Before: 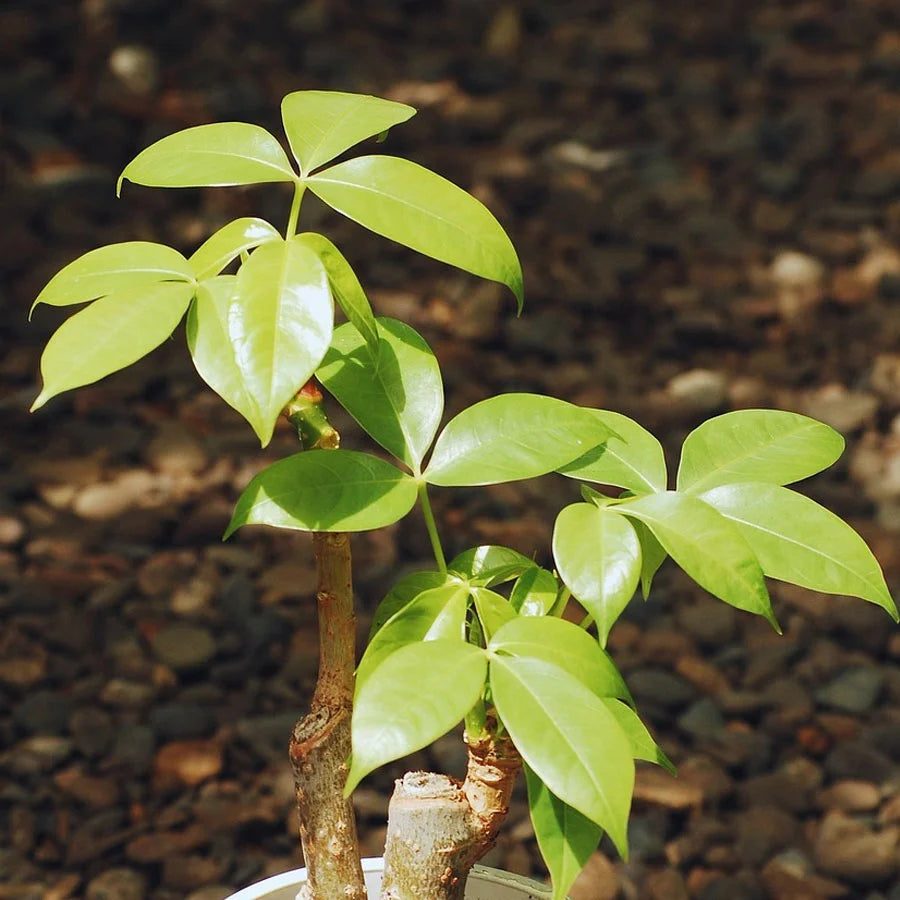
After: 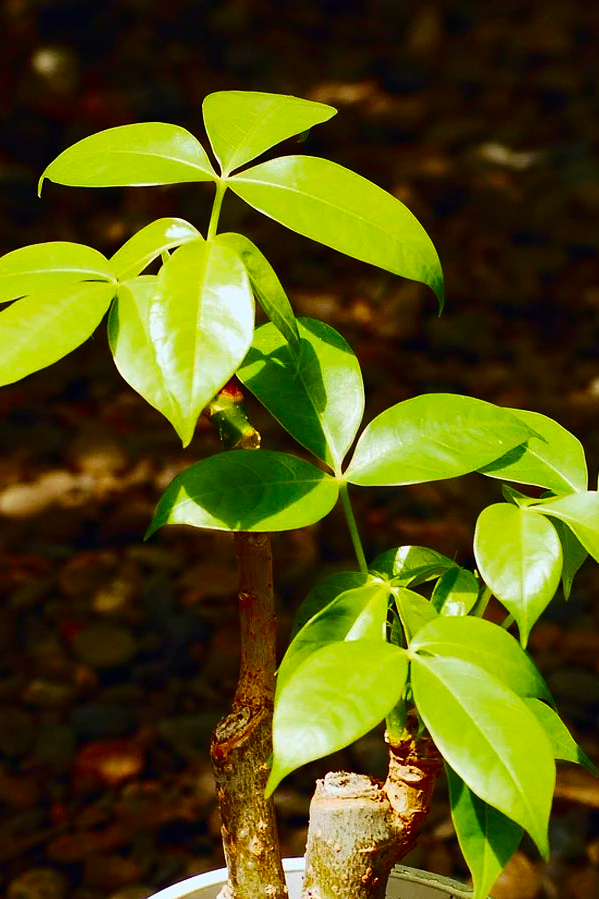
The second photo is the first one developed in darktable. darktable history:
contrast brightness saturation: contrast 0.22, brightness -0.19, saturation 0.24
crop and rotate: left 8.786%, right 24.548%
color balance rgb: perceptual saturation grading › global saturation 20%, global vibrance 20%
